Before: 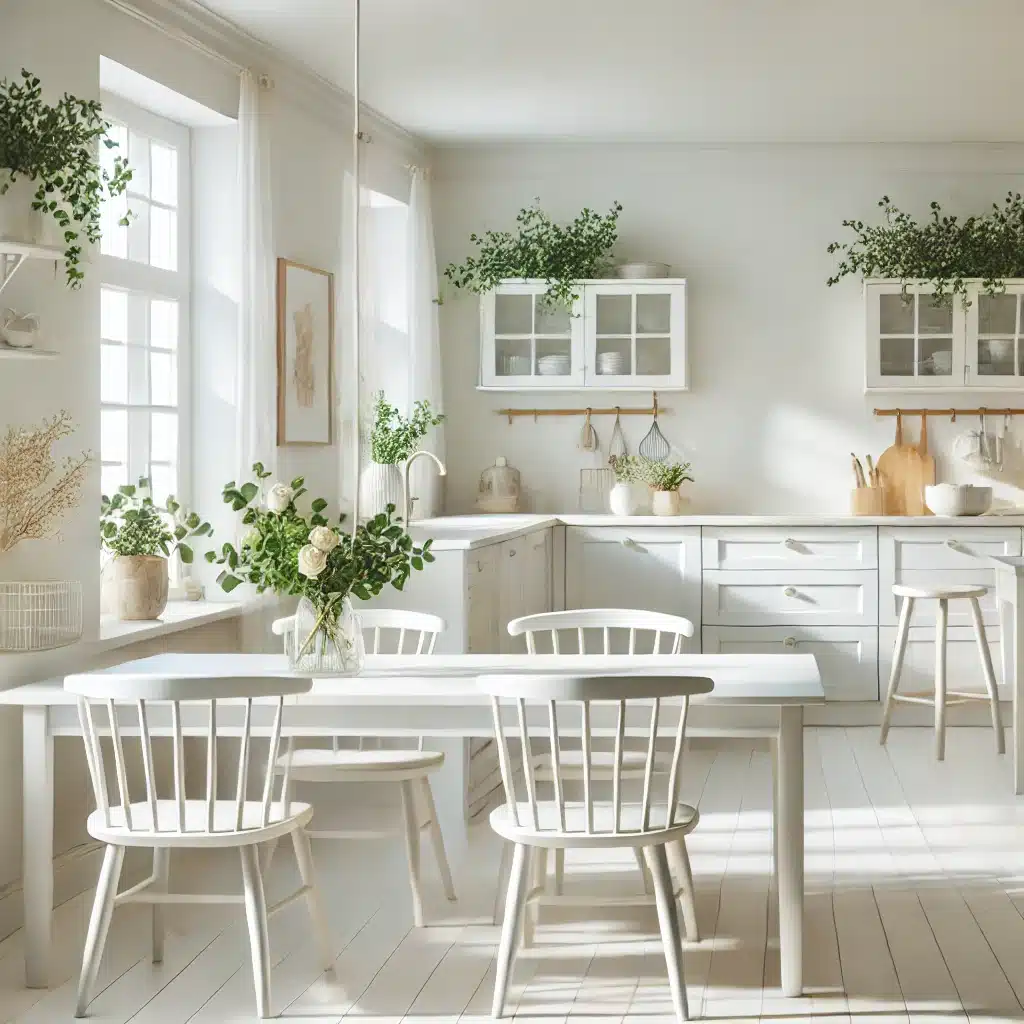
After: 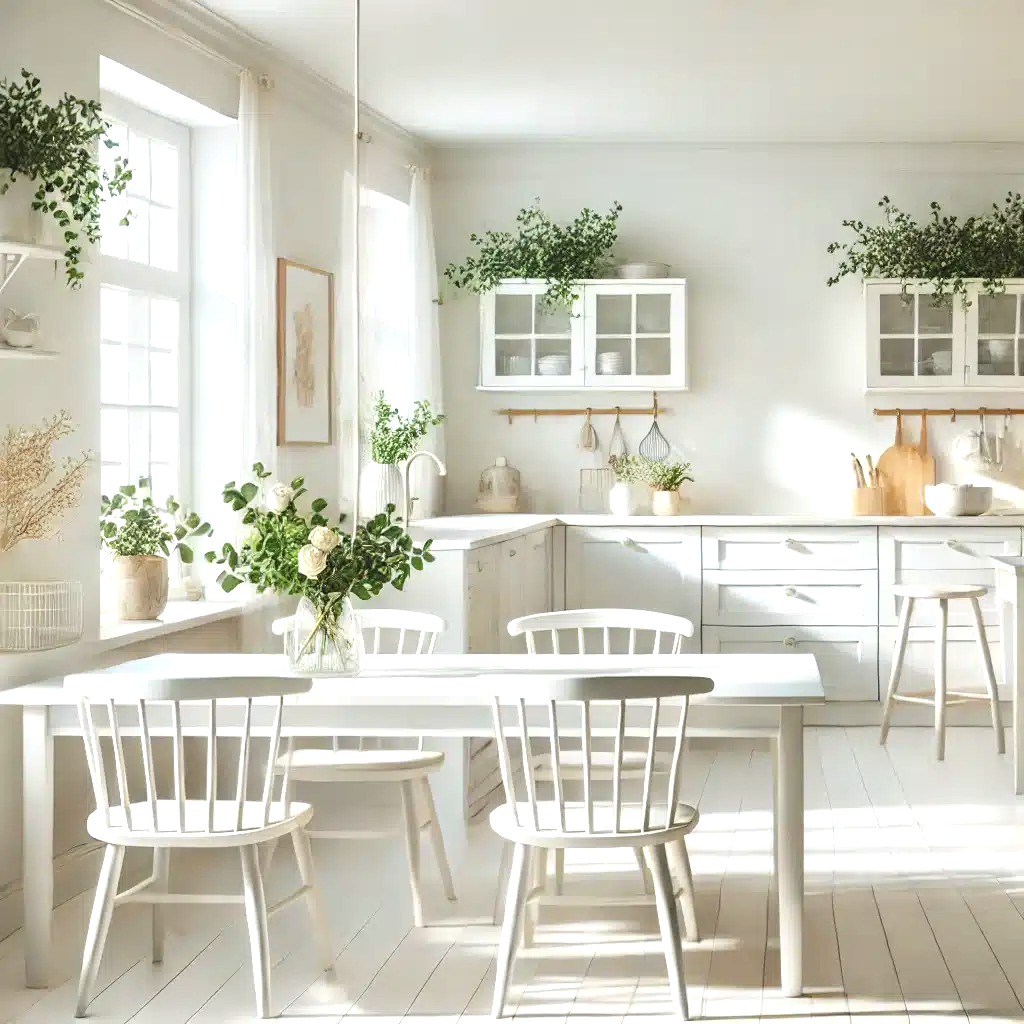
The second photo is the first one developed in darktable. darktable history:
tone equalizer: -8 EV -0.403 EV, -7 EV -0.357 EV, -6 EV -0.315 EV, -5 EV -0.192 EV, -3 EV 0.217 EV, -2 EV 0.324 EV, -1 EV 0.405 EV, +0 EV 0.394 EV
